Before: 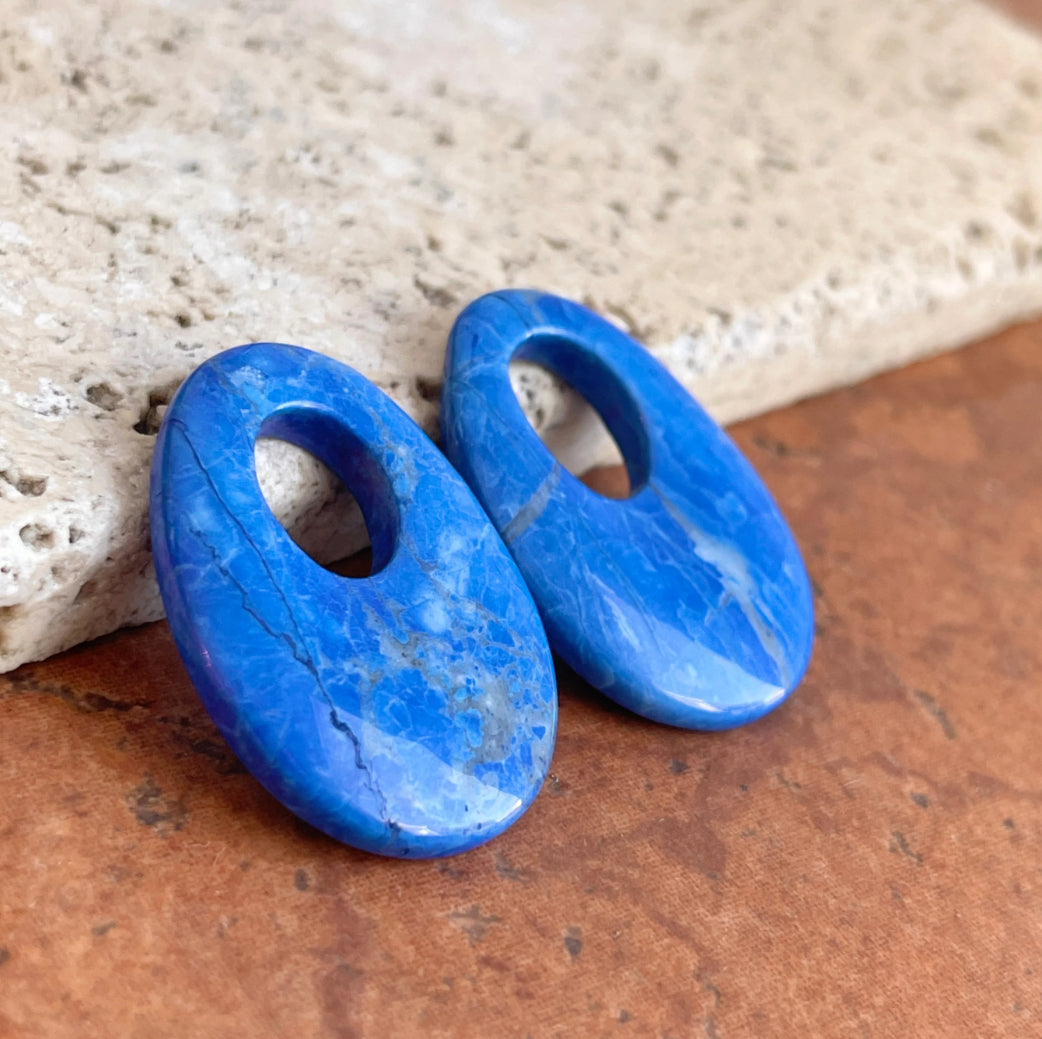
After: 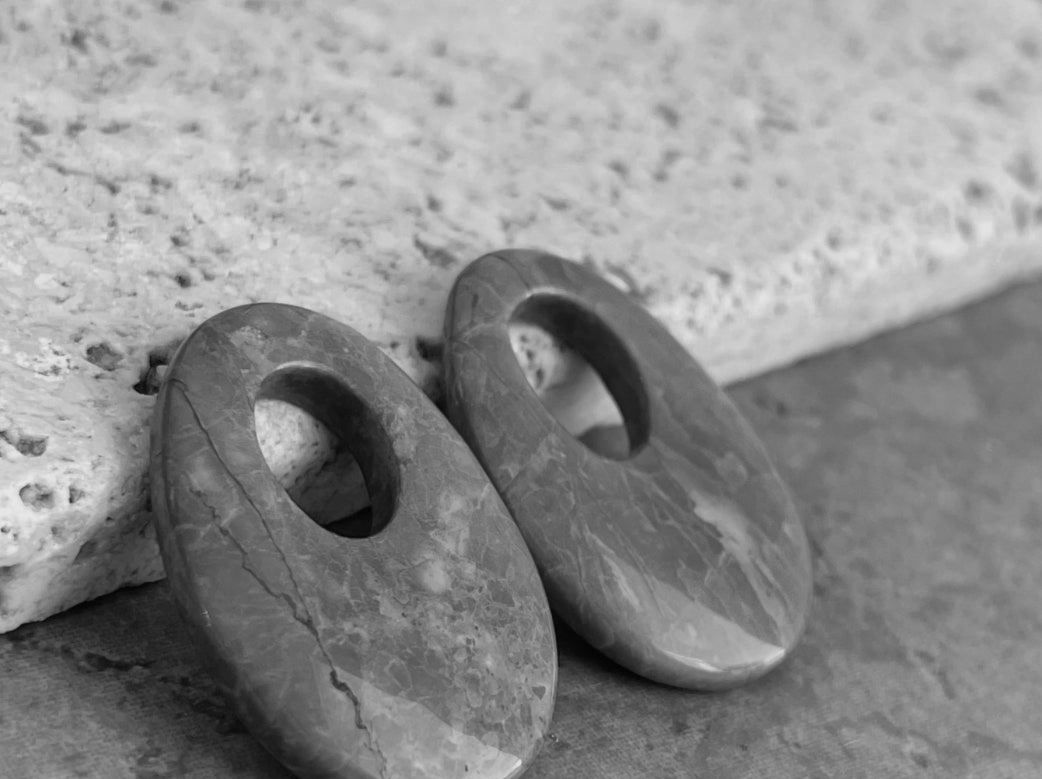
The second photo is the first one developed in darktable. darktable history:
monochrome: a 73.58, b 64.21
shadows and highlights: shadows 25, white point adjustment -3, highlights -30
crop: top 3.857%, bottom 21.132%
